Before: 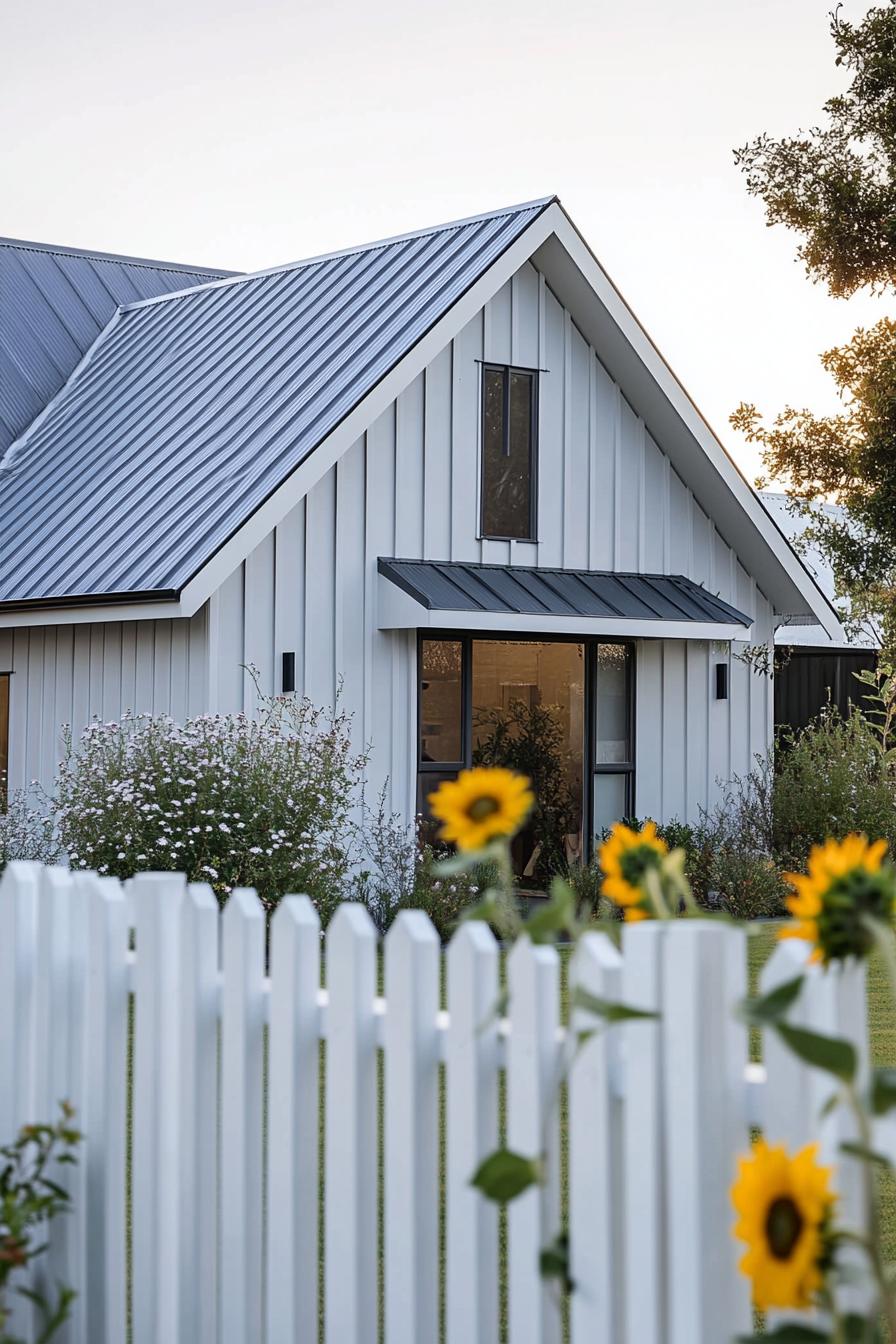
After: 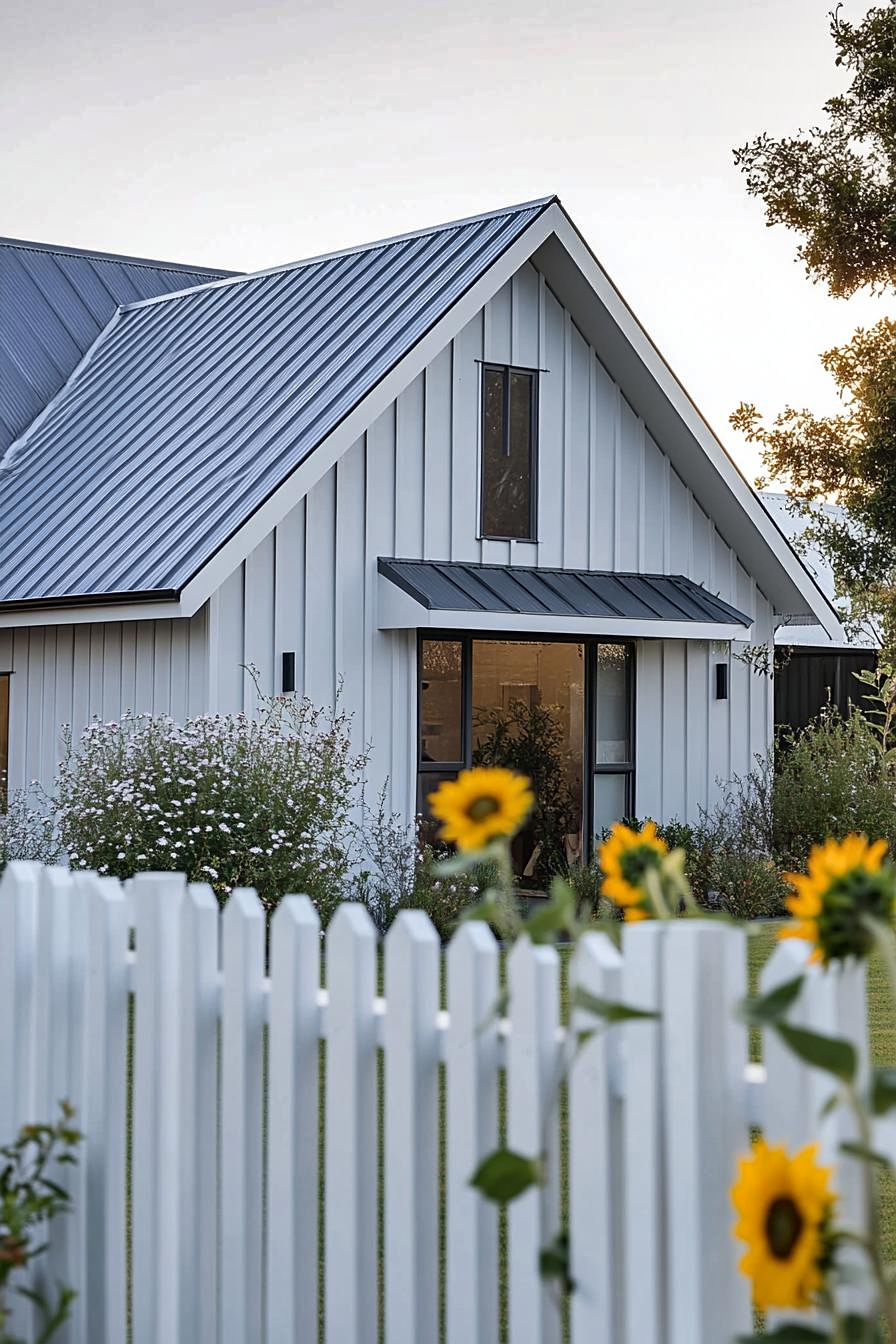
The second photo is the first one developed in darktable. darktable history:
sharpen: amount 0.207
shadows and highlights: radius 108.92, shadows 23.73, highlights -59.32, low approximation 0.01, soften with gaussian
